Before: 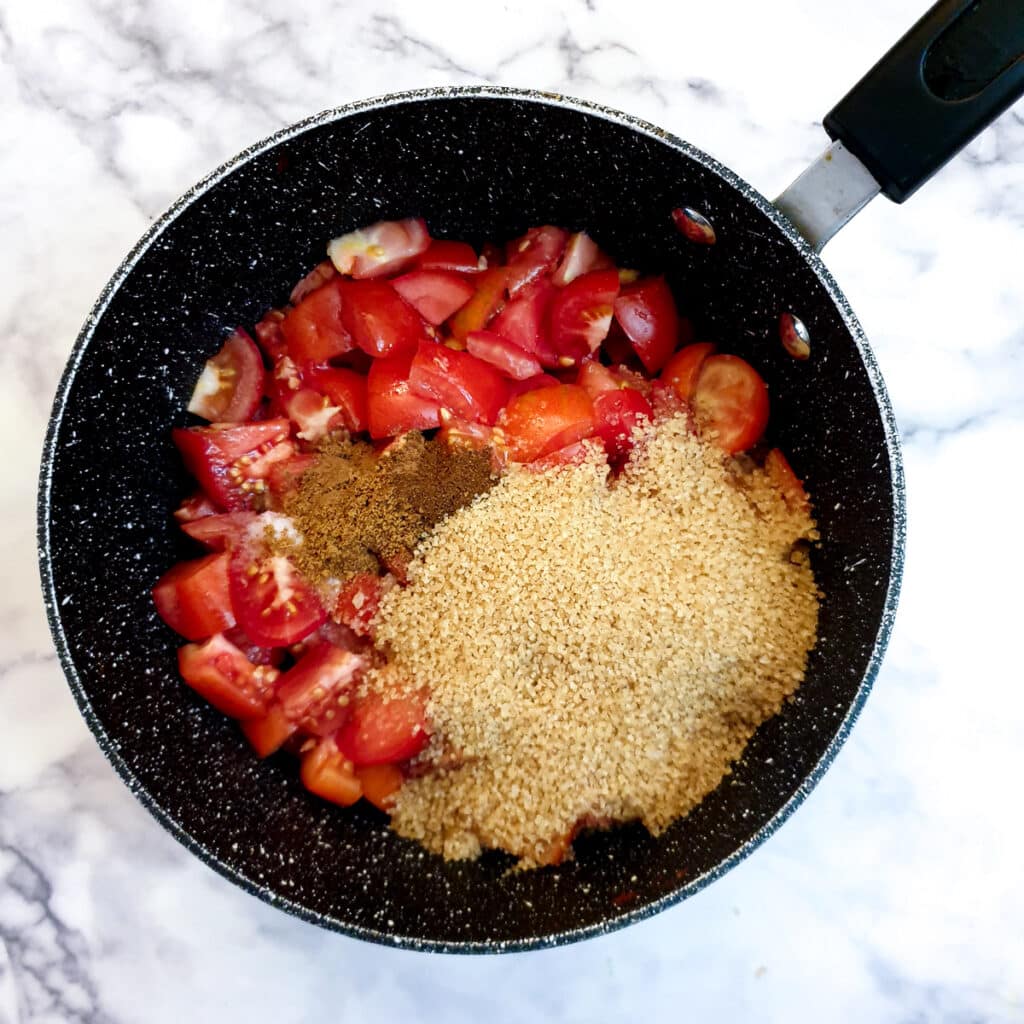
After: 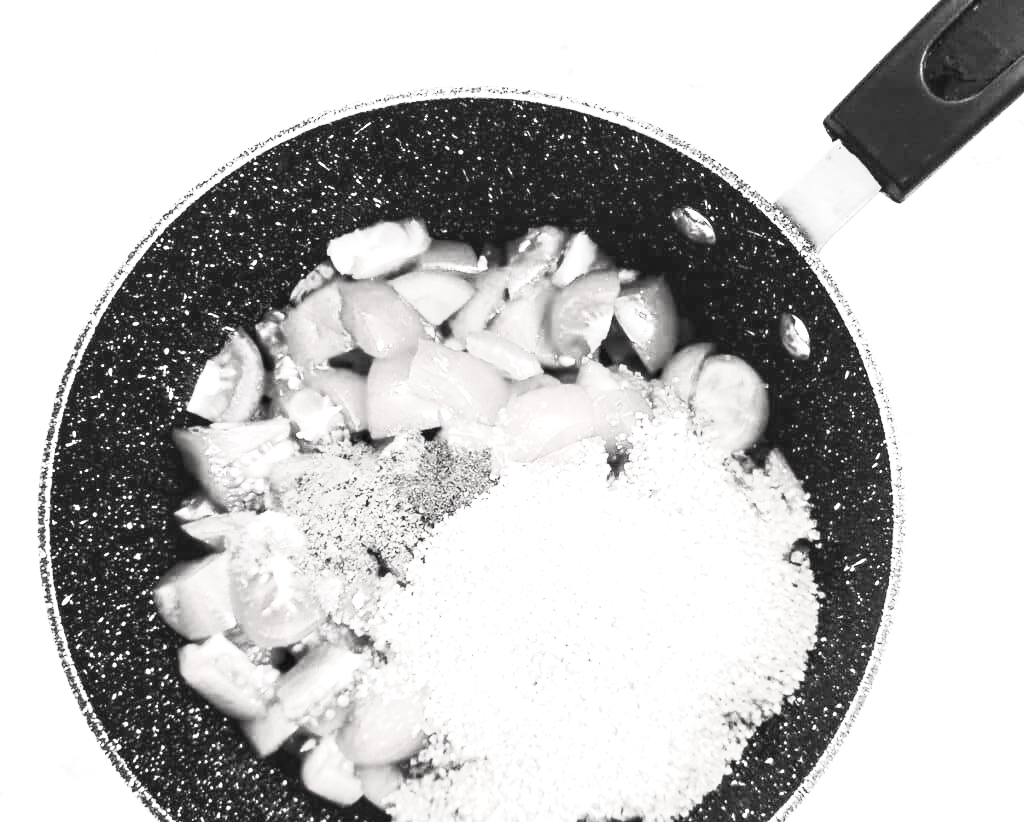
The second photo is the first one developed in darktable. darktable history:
exposure: black level correction 0, exposure 1.923 EV, compensate highlight preservation false
local contrast: on, module defaults
contrast brightness saturation: contrast 0.534, brightness 0.455, saturation -0.989
crop: bottom 19.707%
